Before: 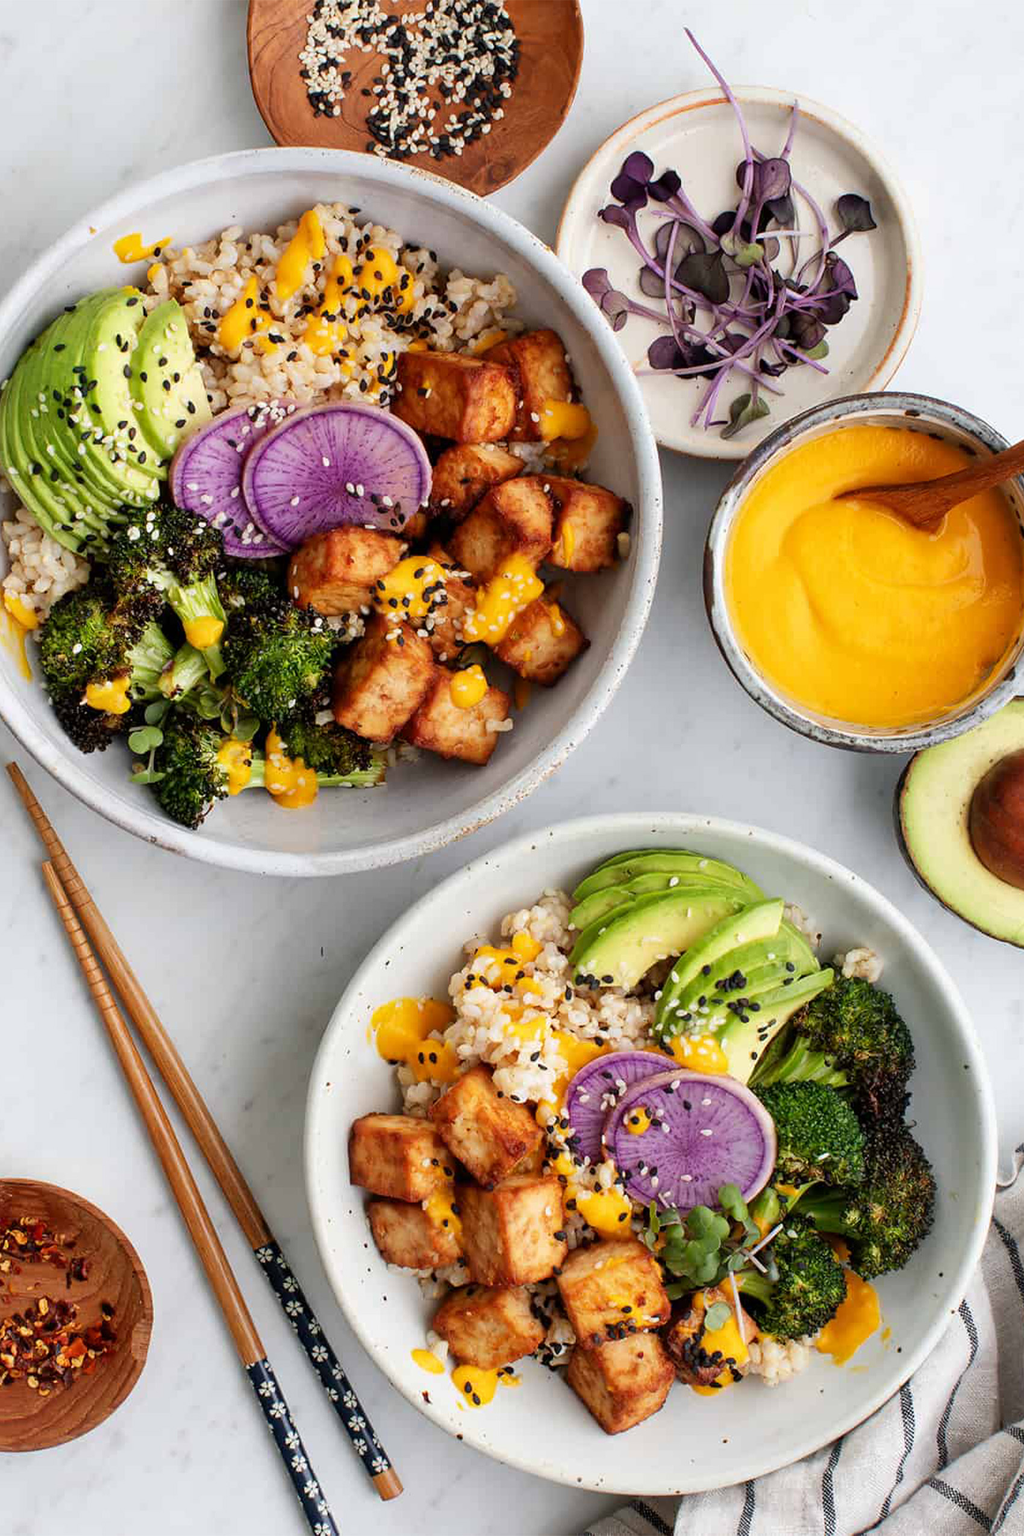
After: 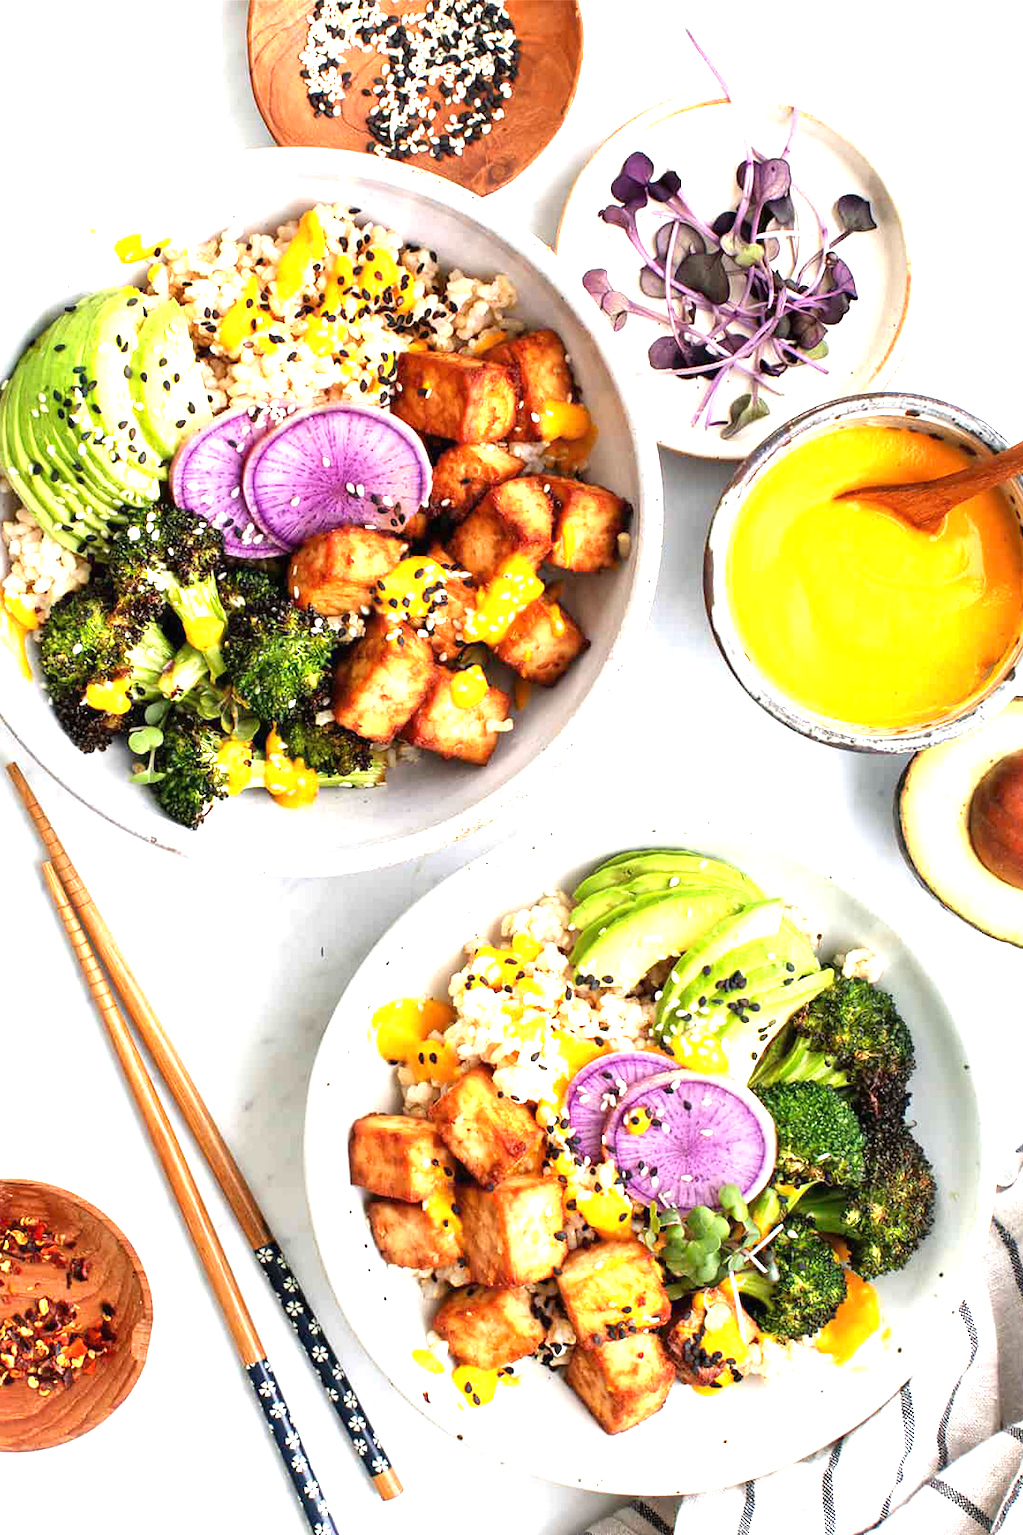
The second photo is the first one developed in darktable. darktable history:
exposure: black level correction 0, exposure 1.454 EV, compensate exposure bias true, compensate highlight preservation false
